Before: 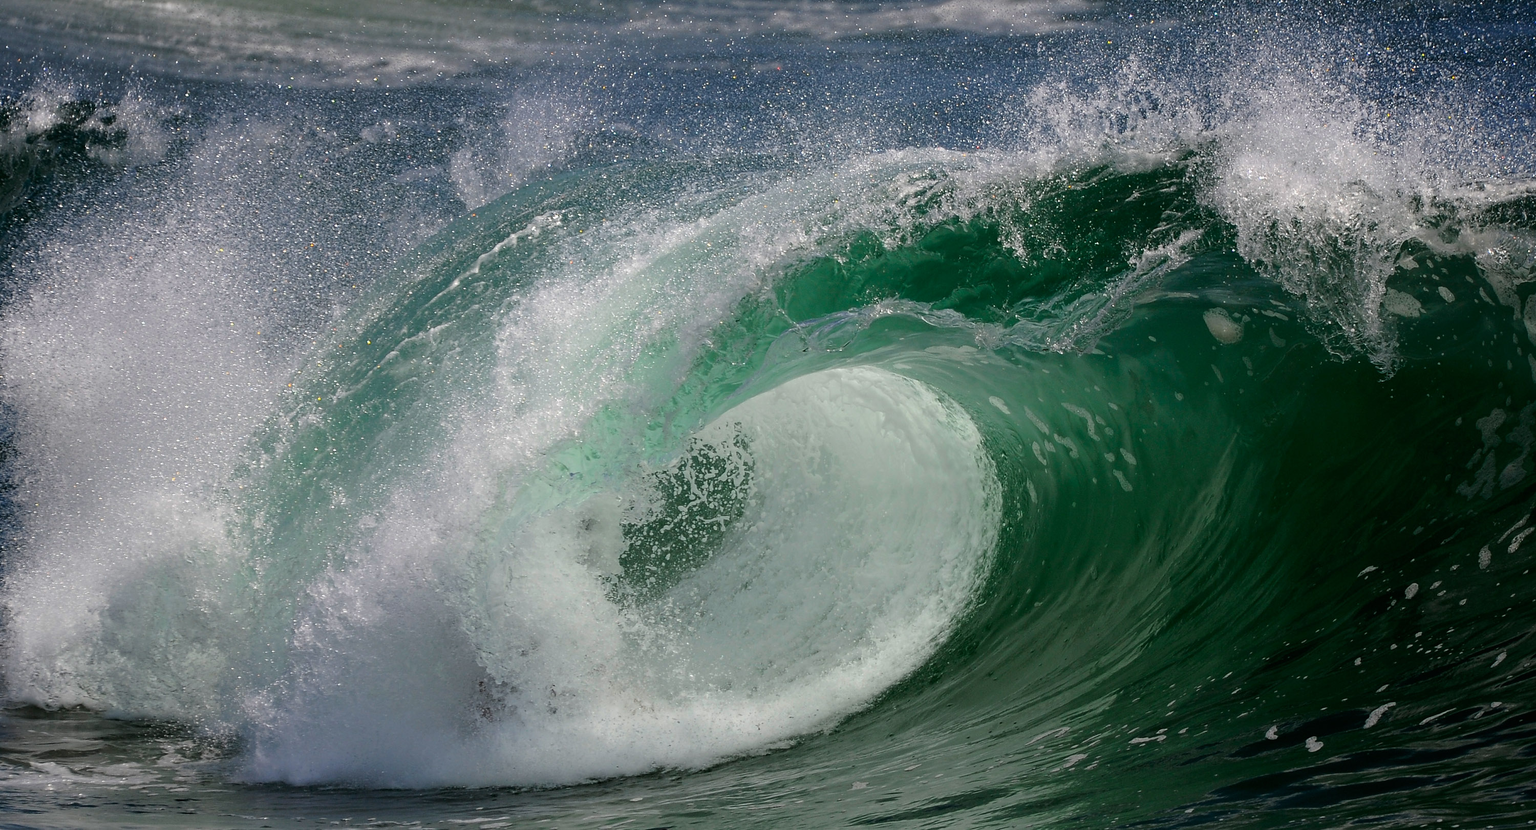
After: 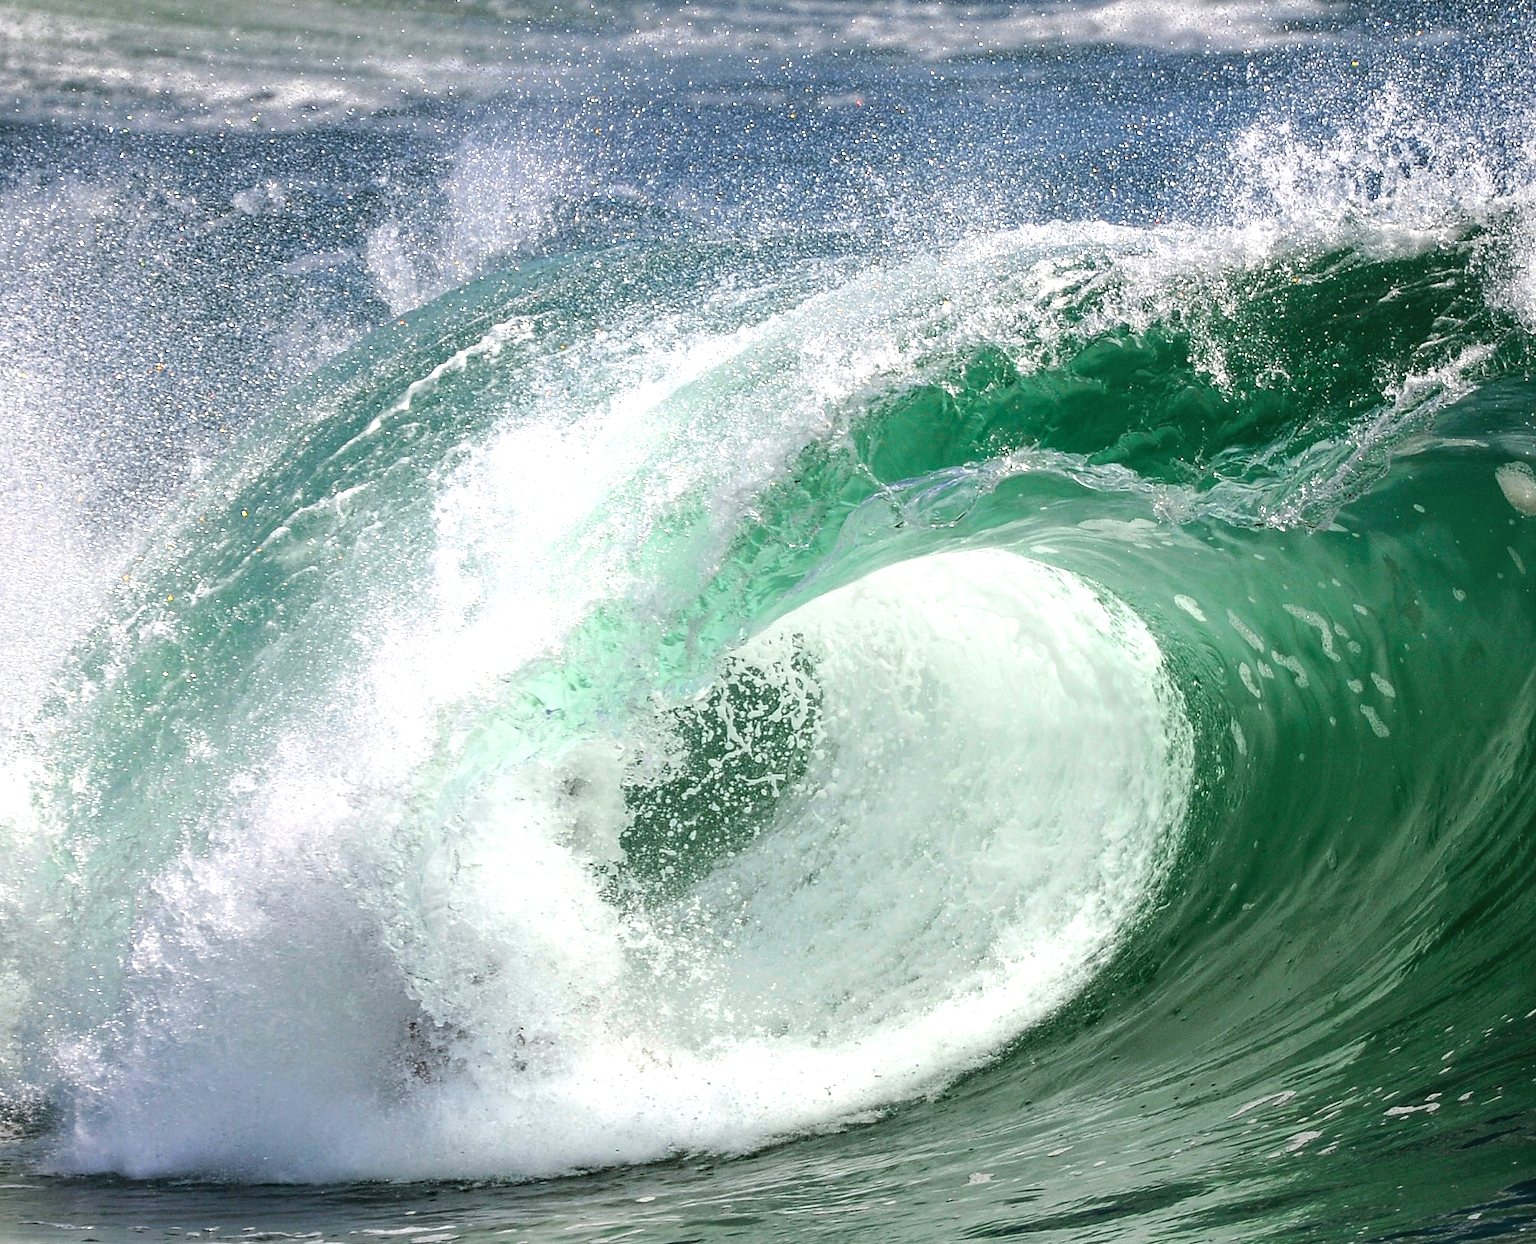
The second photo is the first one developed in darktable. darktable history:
exposure: black level correction -0.002, exposure 1.109 EV, compensate highlight preservation false
local contrast: on, module defaults
crop and rotate: left 13.43%, right 19.866%
